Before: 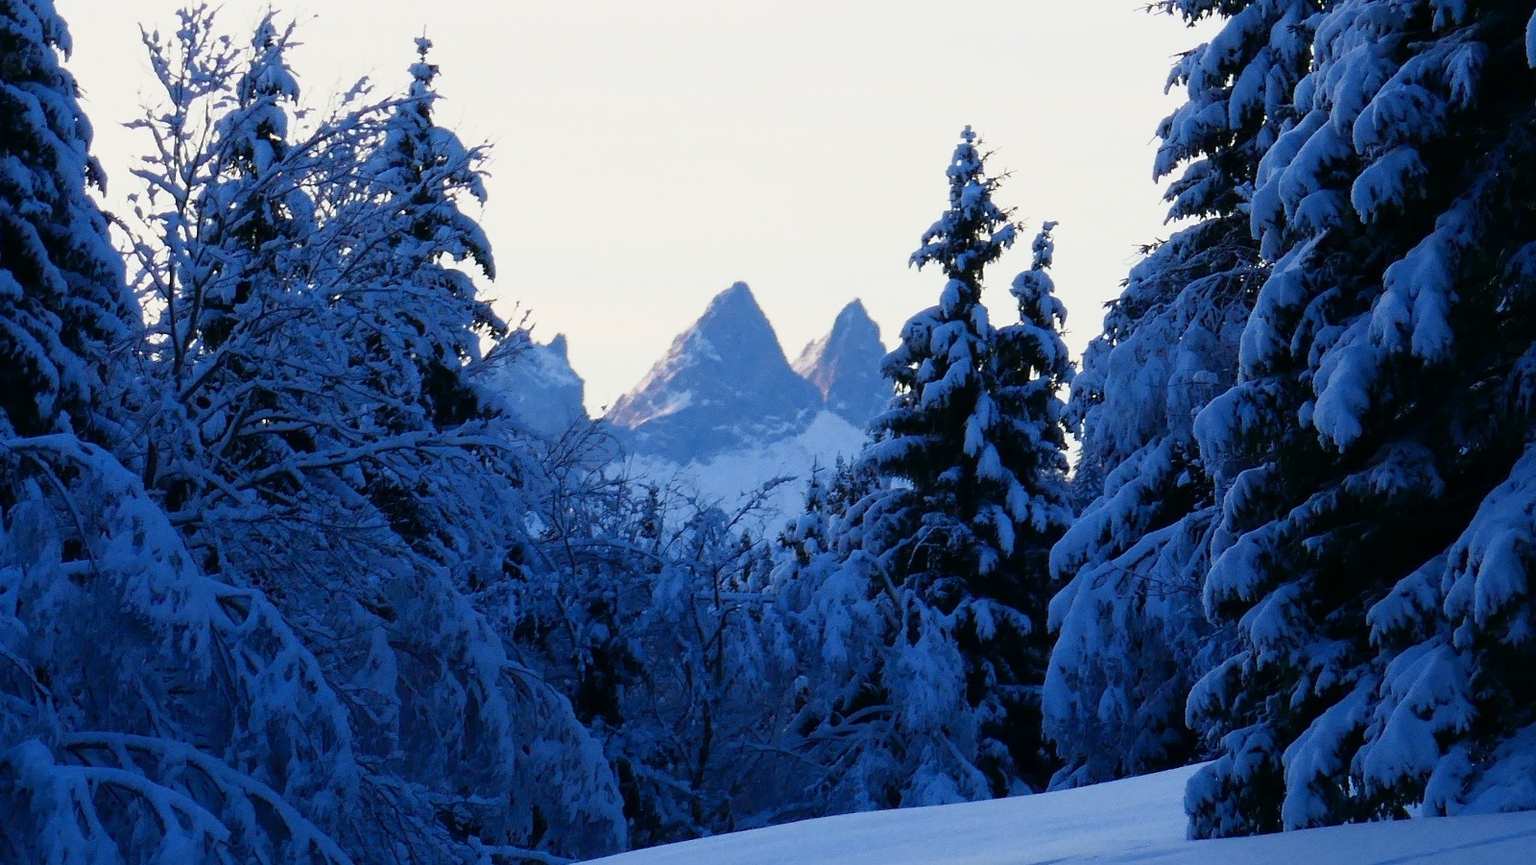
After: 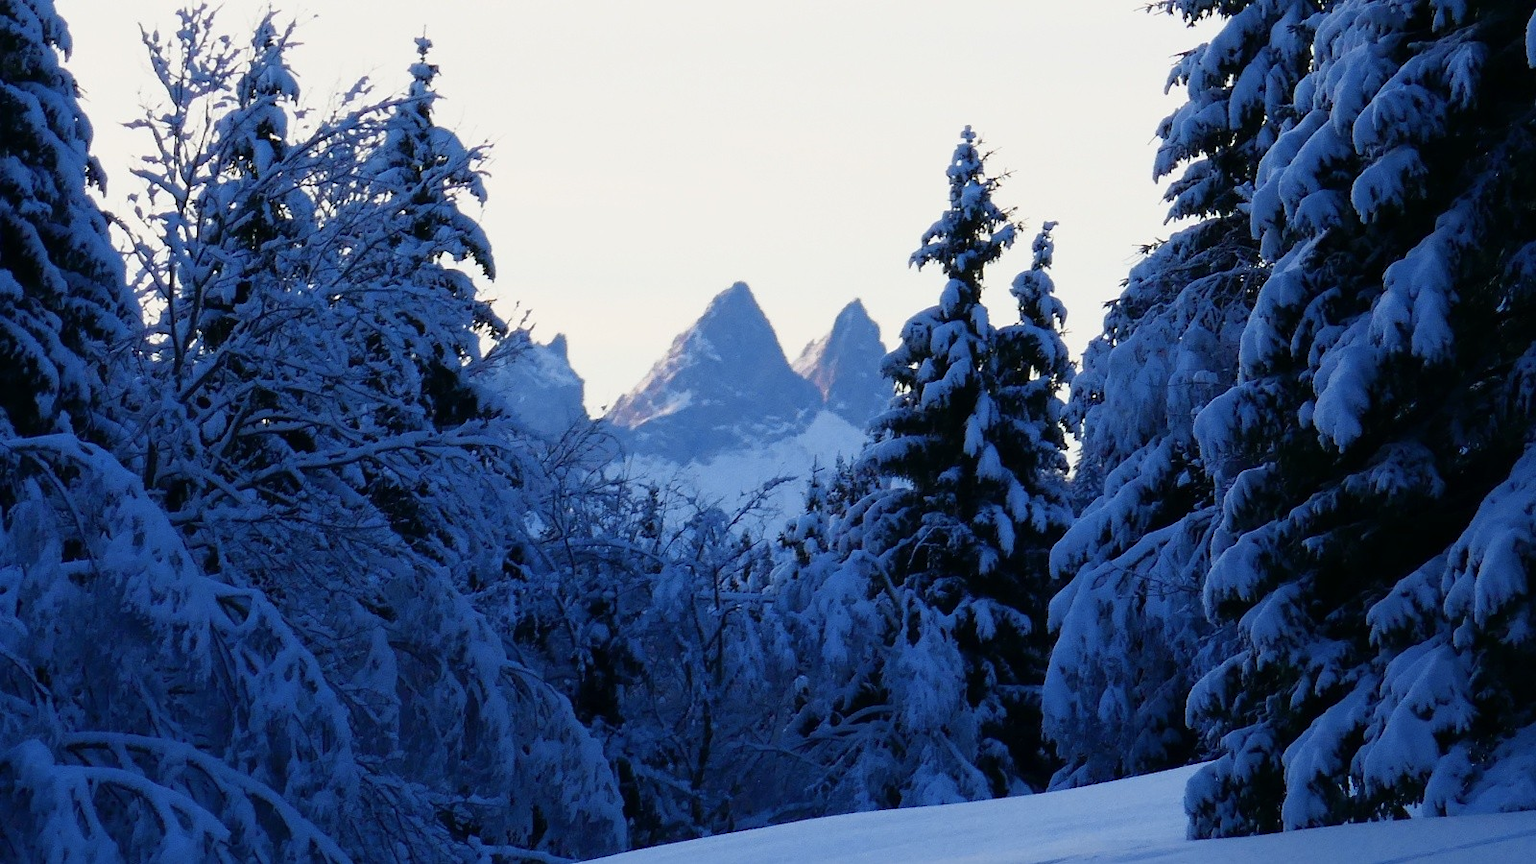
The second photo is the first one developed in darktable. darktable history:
contrast brightness saturation: contrast 0.006, saturation -0.056
